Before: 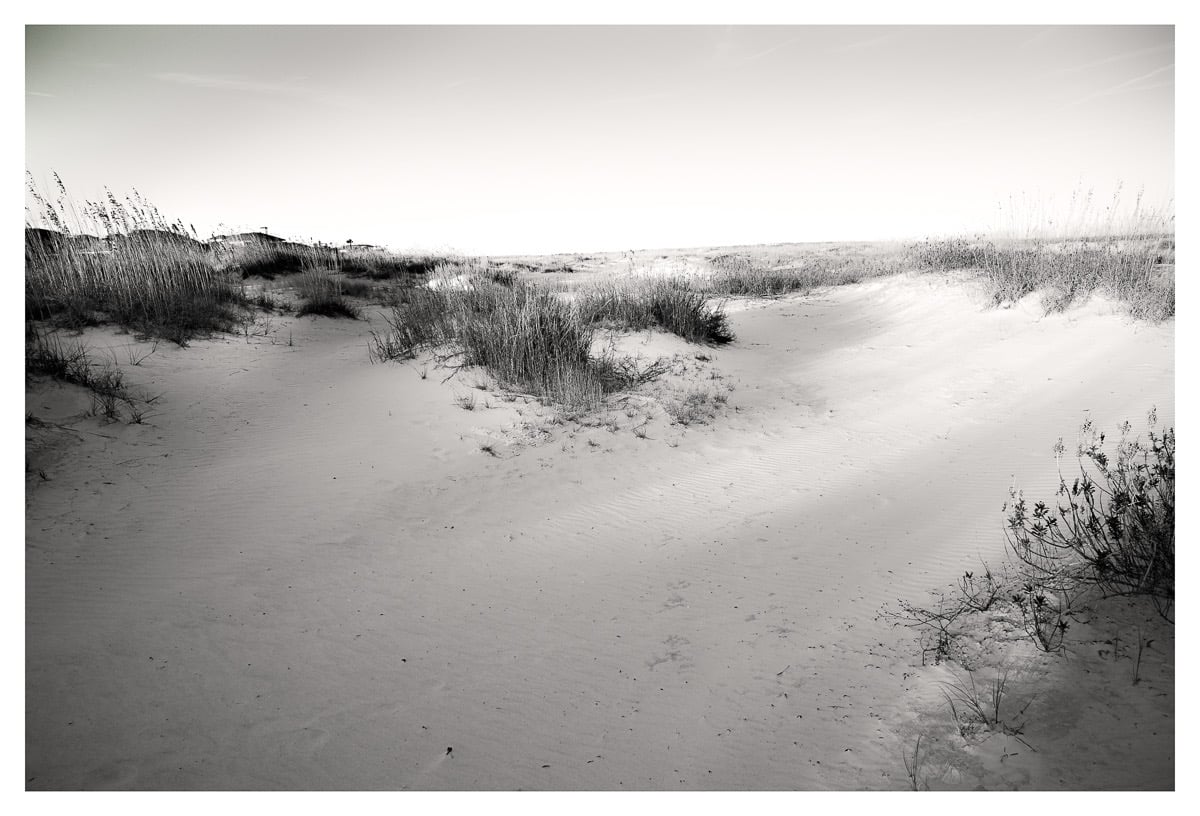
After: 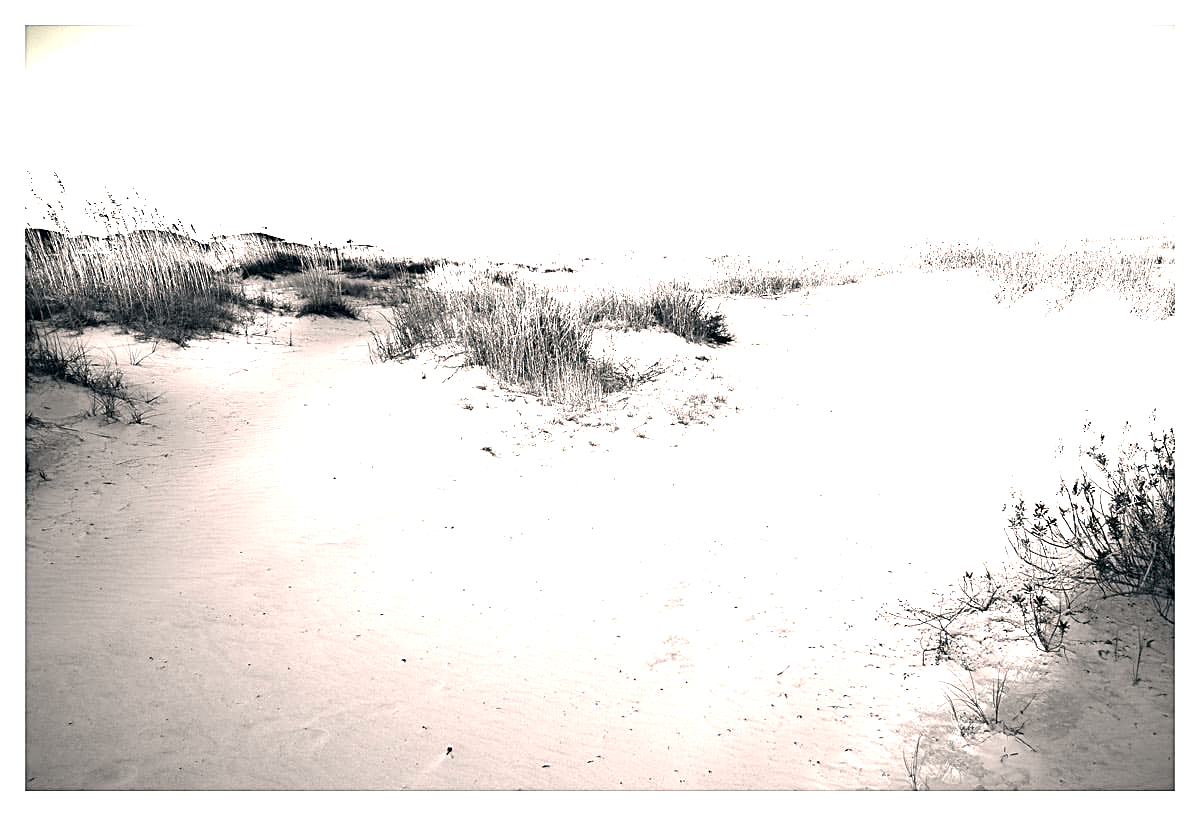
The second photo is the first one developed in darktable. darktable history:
color correction: highlights a* 5.39, highlights b* 5.3, shadows a* -4.39, shadows b* -5.13
sharpen: on, module defaults
exposure: black level correction 0, exposure 1.743 EV, compensate highlight preservation false
